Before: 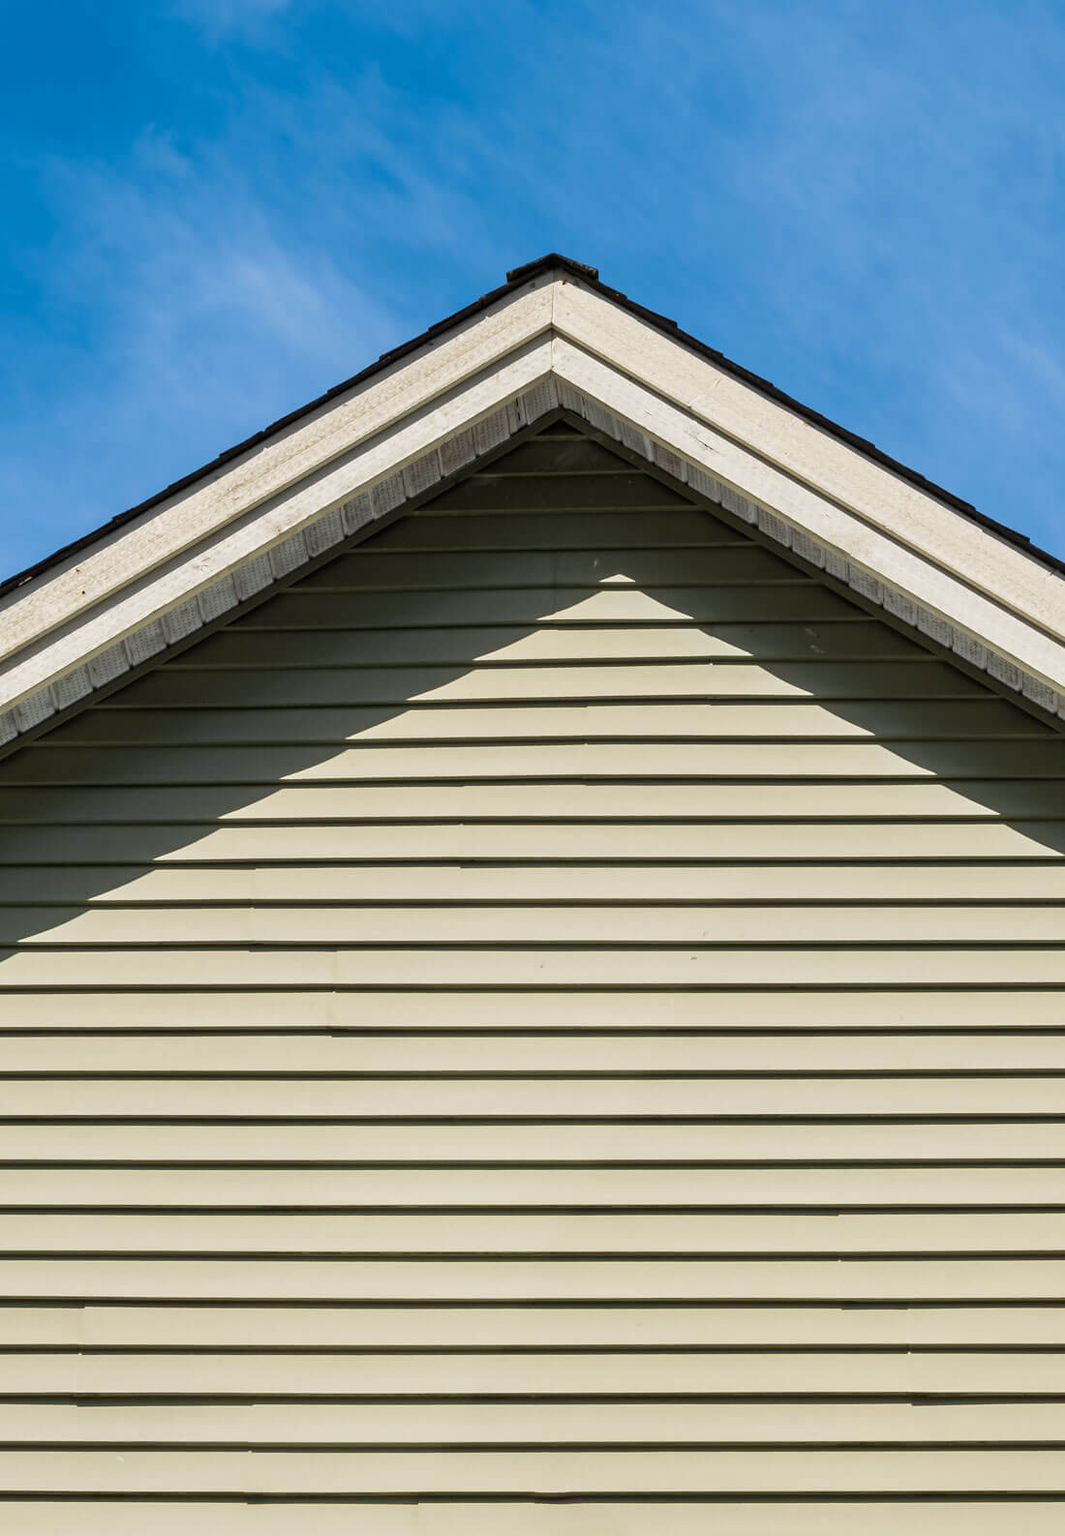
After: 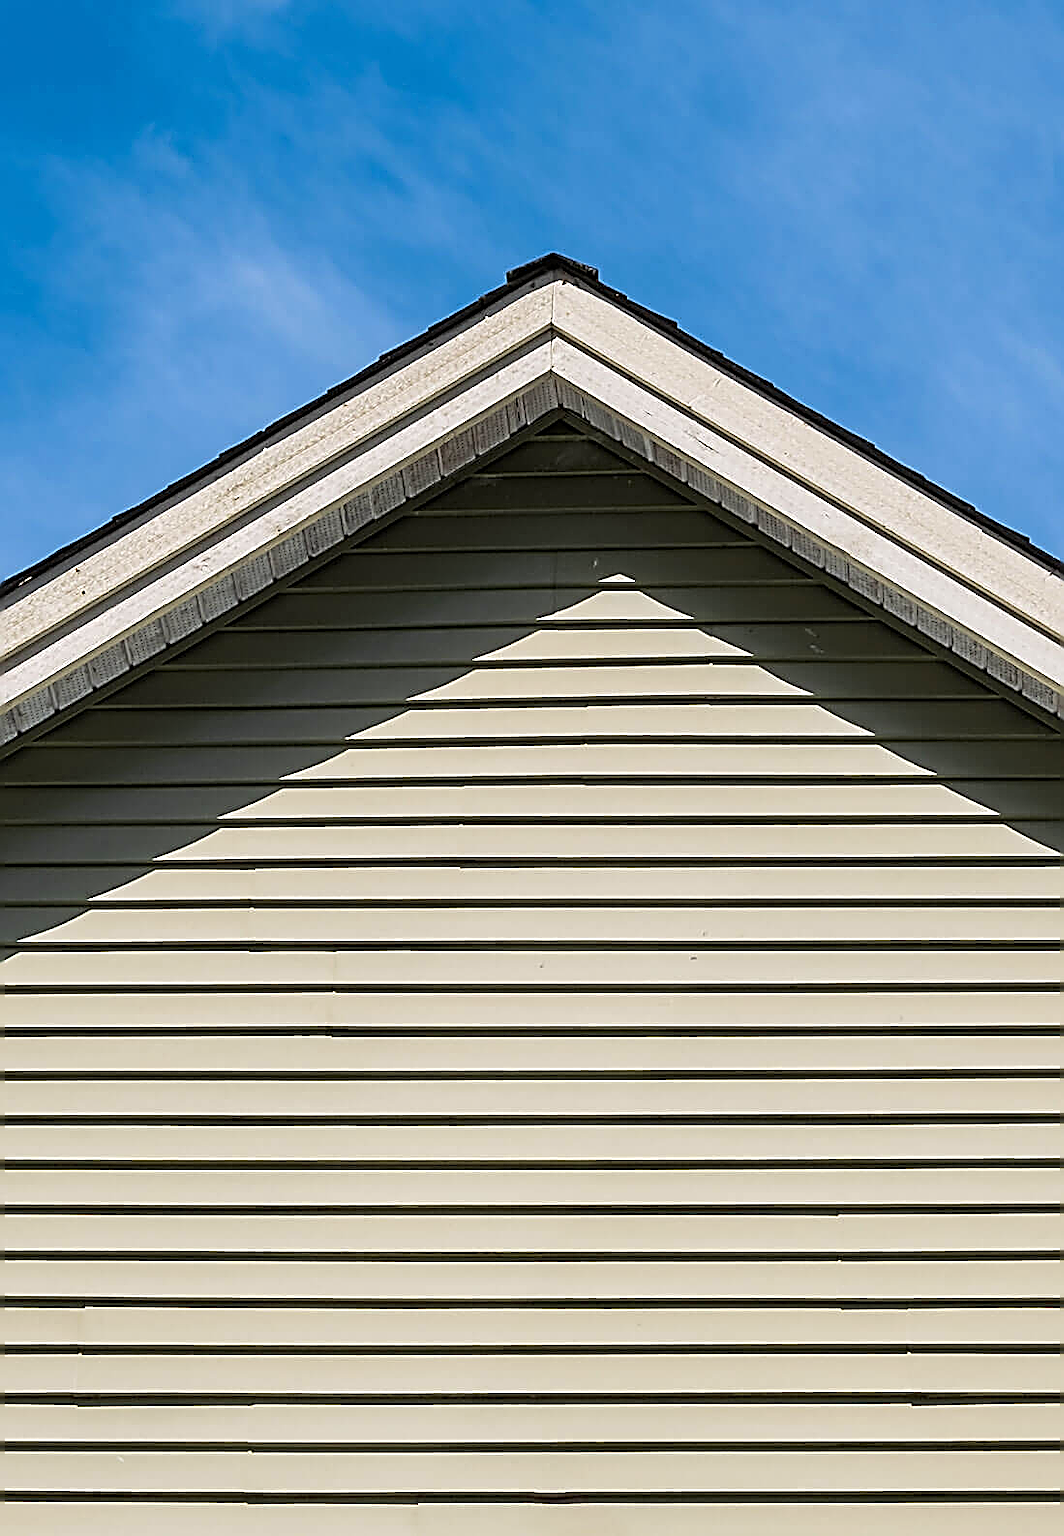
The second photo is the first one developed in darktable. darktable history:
sharpen: amount 1.861
white balance: red 1.004, blue 1.024
